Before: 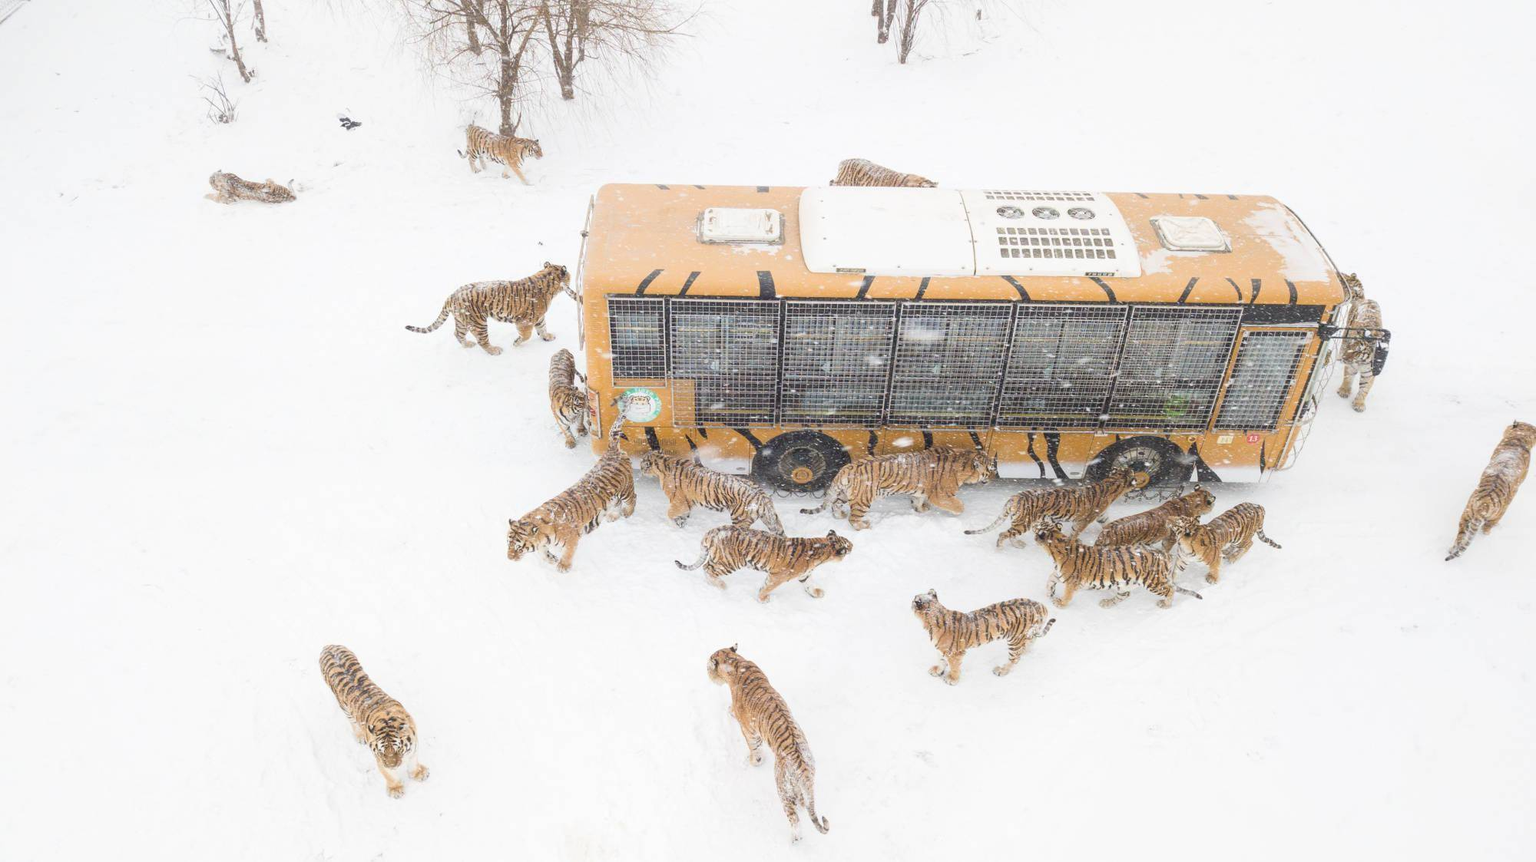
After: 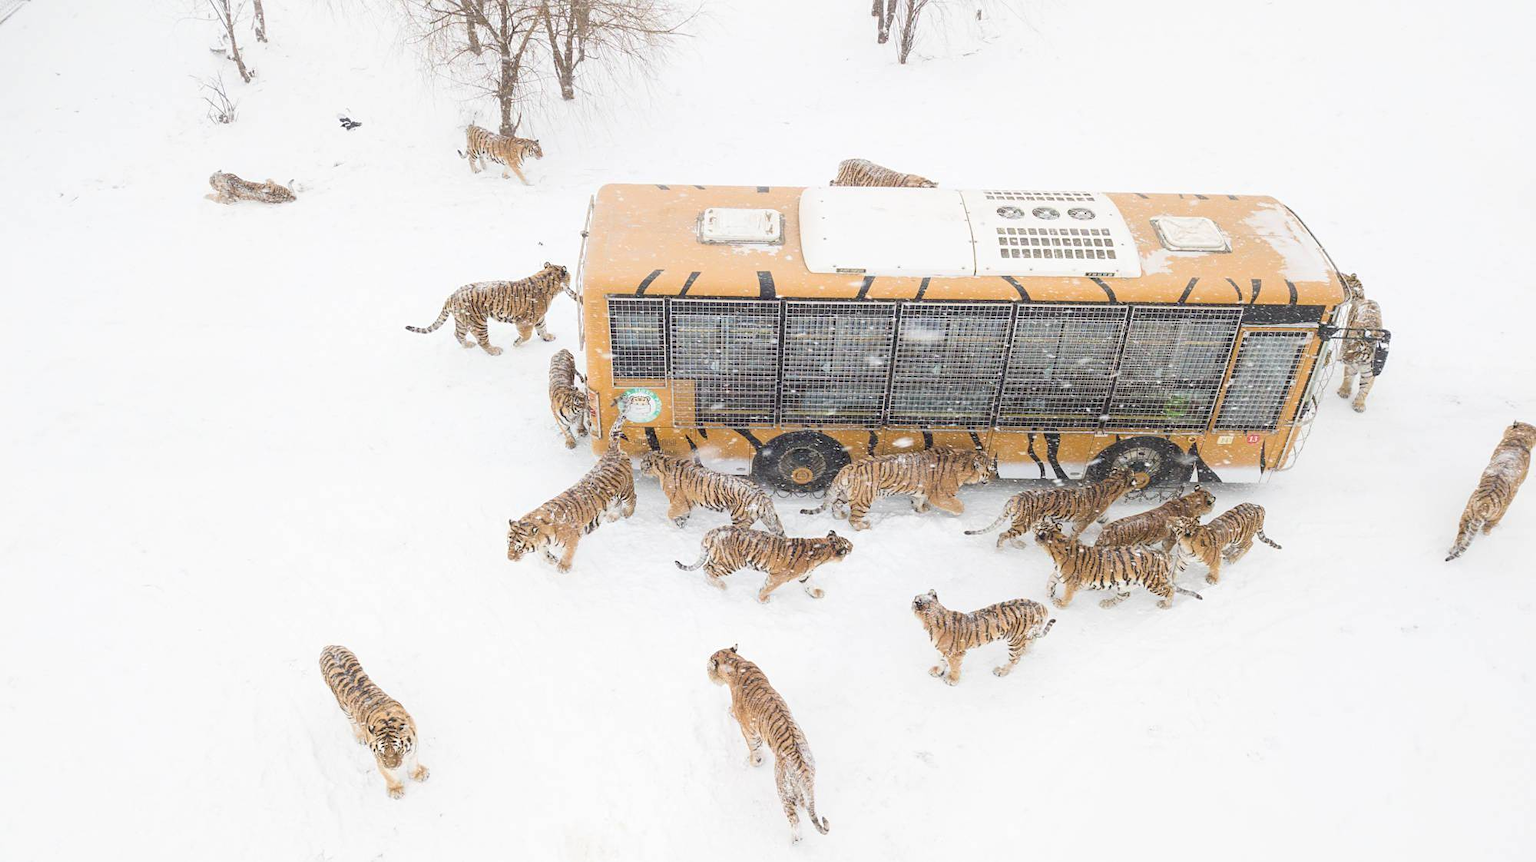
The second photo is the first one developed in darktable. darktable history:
sharpen: amount 0.217
